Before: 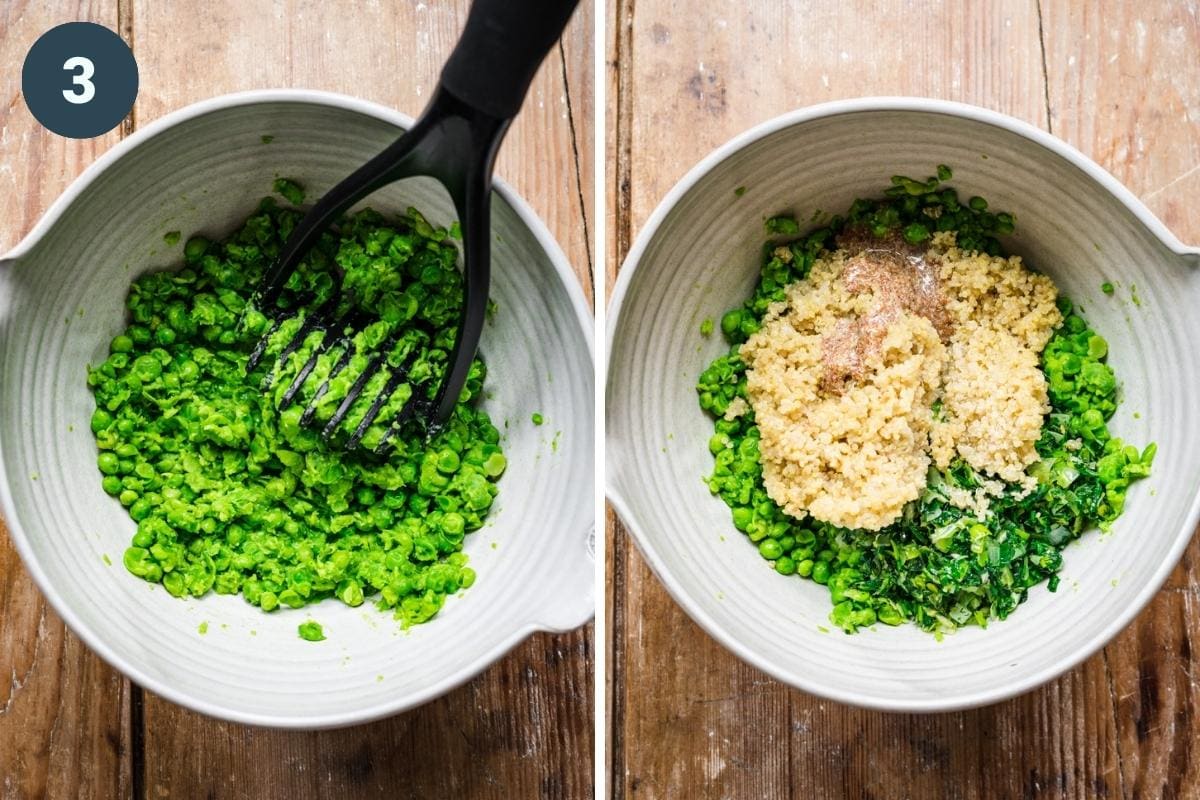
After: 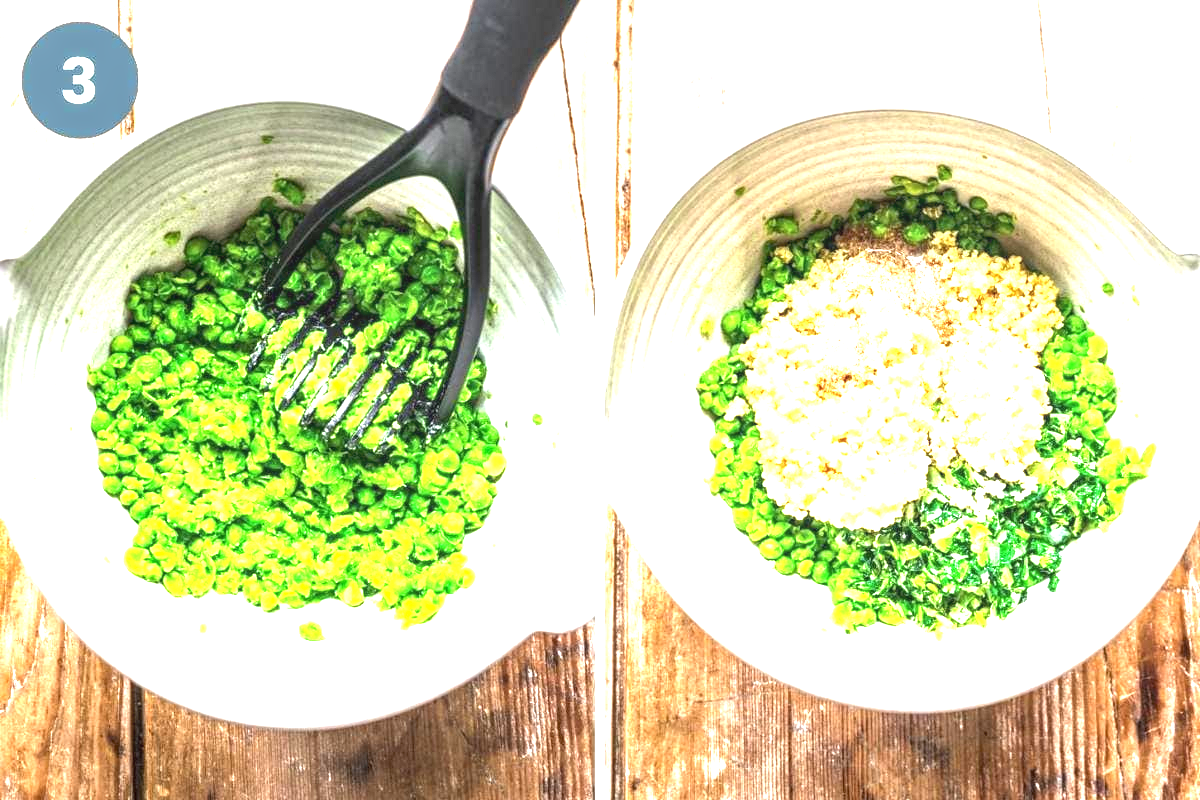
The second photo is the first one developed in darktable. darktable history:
local contrast: on, module defaults
exposure: exposure 2.198 EV, compensate highlight preservation false
